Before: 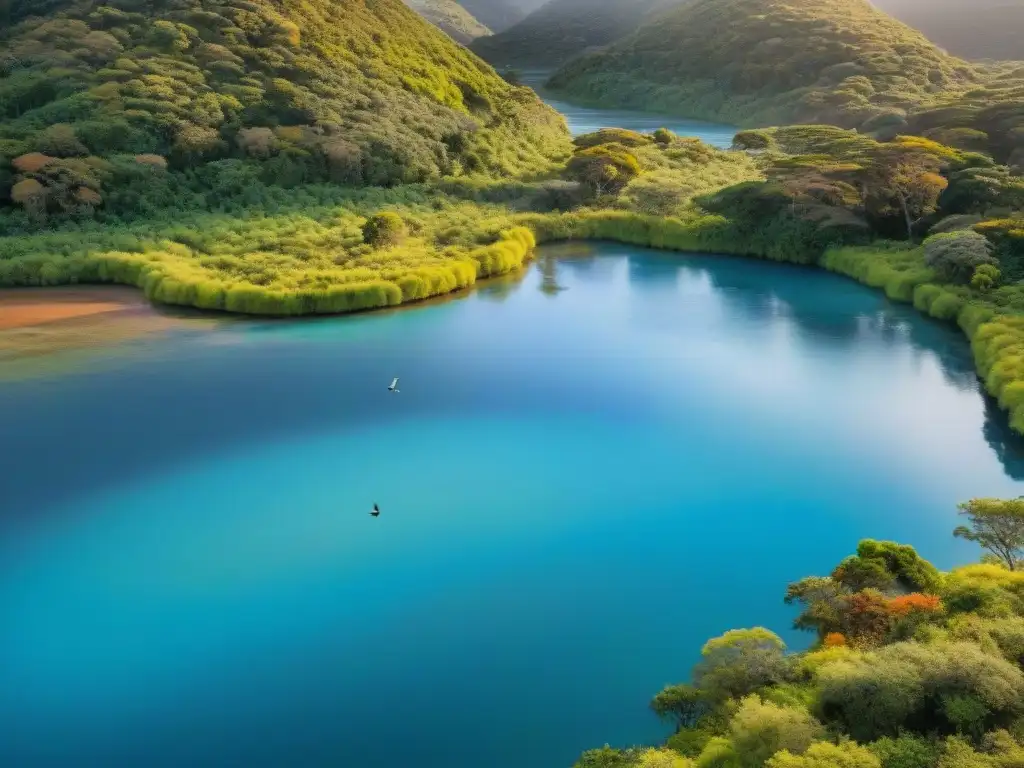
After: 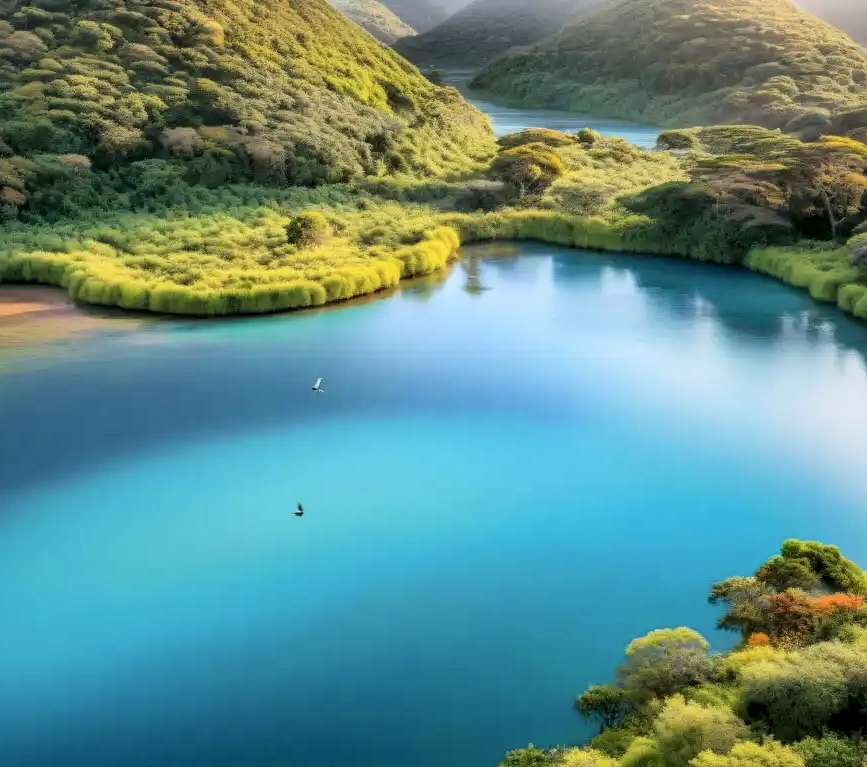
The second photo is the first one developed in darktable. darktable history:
local contrast: on, module defaults
crop: left 7.446%, right 7.865%
tone curve: curves: ch0 [(0, 0) (0.004, 0.001) (0.133, 0.112) (0.325, 0.362) (0.832, 0.893) (1, 1)], color space Lab, independent channels, preserve colors none
